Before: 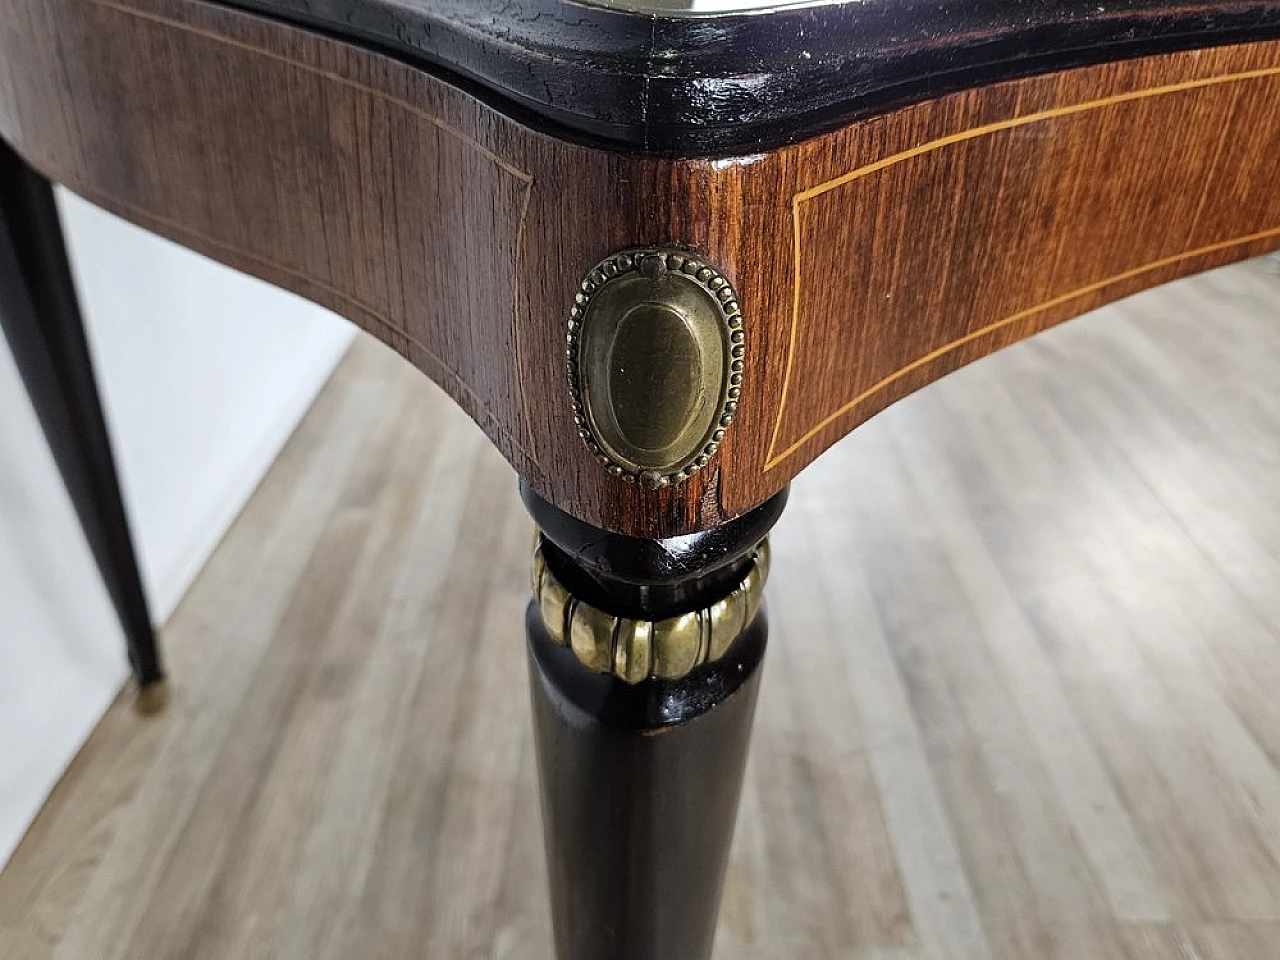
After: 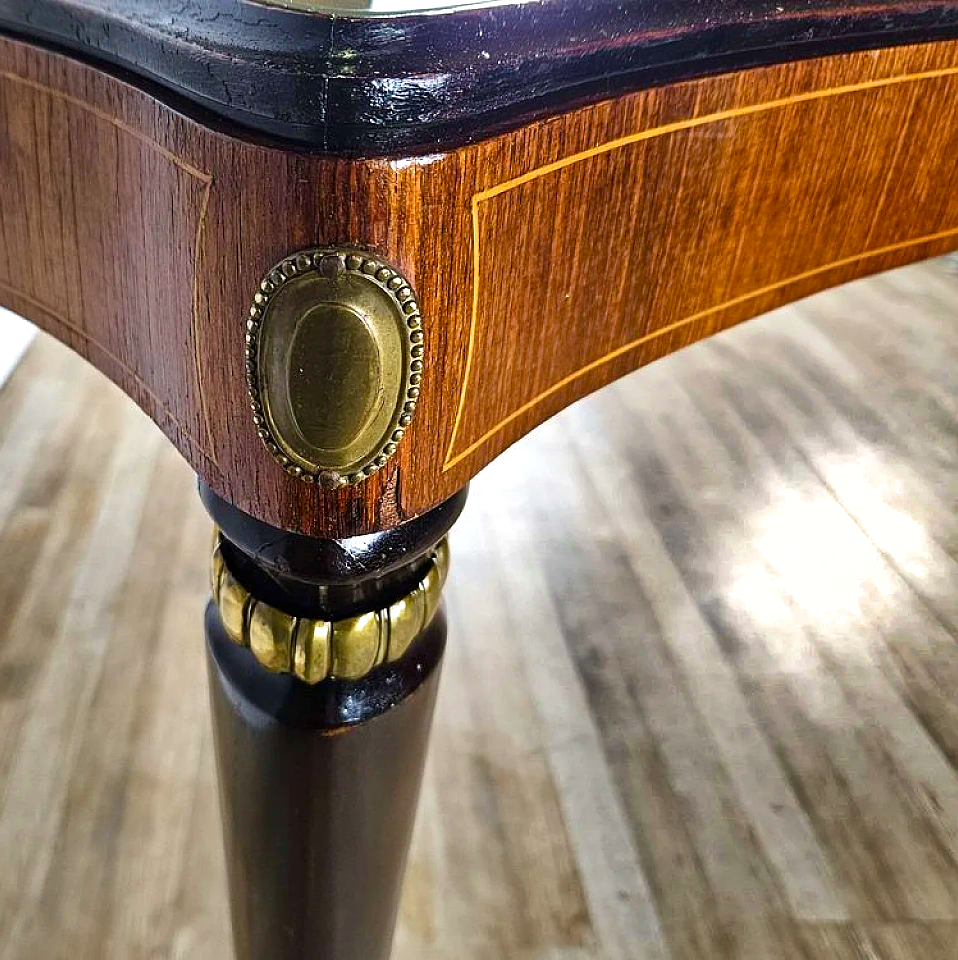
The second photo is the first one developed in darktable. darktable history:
color balance rgb: global offset › hue 169.81°, perceptual saturation grading › global saturation 15.591%, perceptual saturation grading › highlights -18.919%, perceptual saturation grading › shadows 20.389%, global vibrance 40.56%
shadows and highlights: shadows 20.85, highlights -81.45, soften with gaussian
velvia: on, module defaults
crop and rotate: left 25.08%
exposure: black level correction 0, exposure 0.498 EV, compensate exposure bias true, compensate highlight preservation false
